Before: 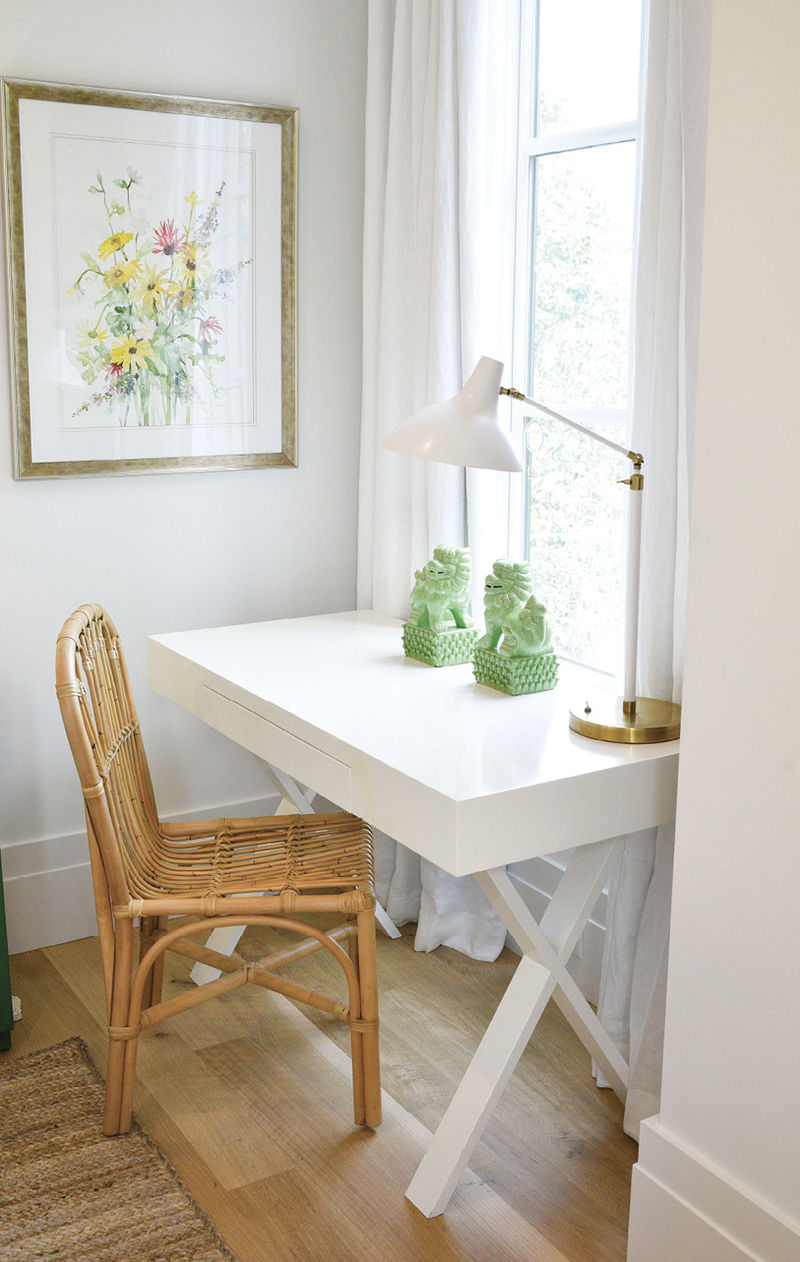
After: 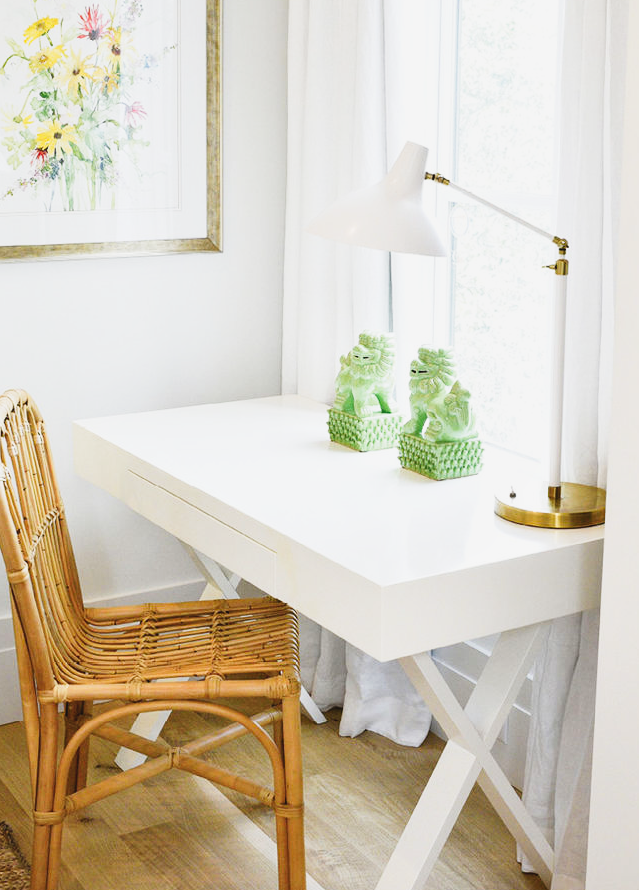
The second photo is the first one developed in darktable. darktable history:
tone curve: curves: ch0 [(0, 0.031) (0.139, 0.084) (0.311, 0.278) (0.495, 0.544) (0.718, 0.816) (0.841, 0.909) (1, 0.967)]; ch1 [(0, 0) (0.272, 0.249) (0.388, 0.385) (0.469, 0.456) (0.495, 0.497) (0.538, 0.545) (0.578, 0.595) (0.707, 0.778) (1, 1)]; ch2 [(0, 0) (0.125, 0.089) (0.353, 0.329) (0.443, 0.408) (0.502, 0.499) (0.557, 0.531) (0.608, 0.631) (1, 1)], preserve colors none
tone equalizer: mask exposure compensation -0.492 EV
crop: left 9.413%, top 17.115%, right 10.616%, bottom 12.306%
